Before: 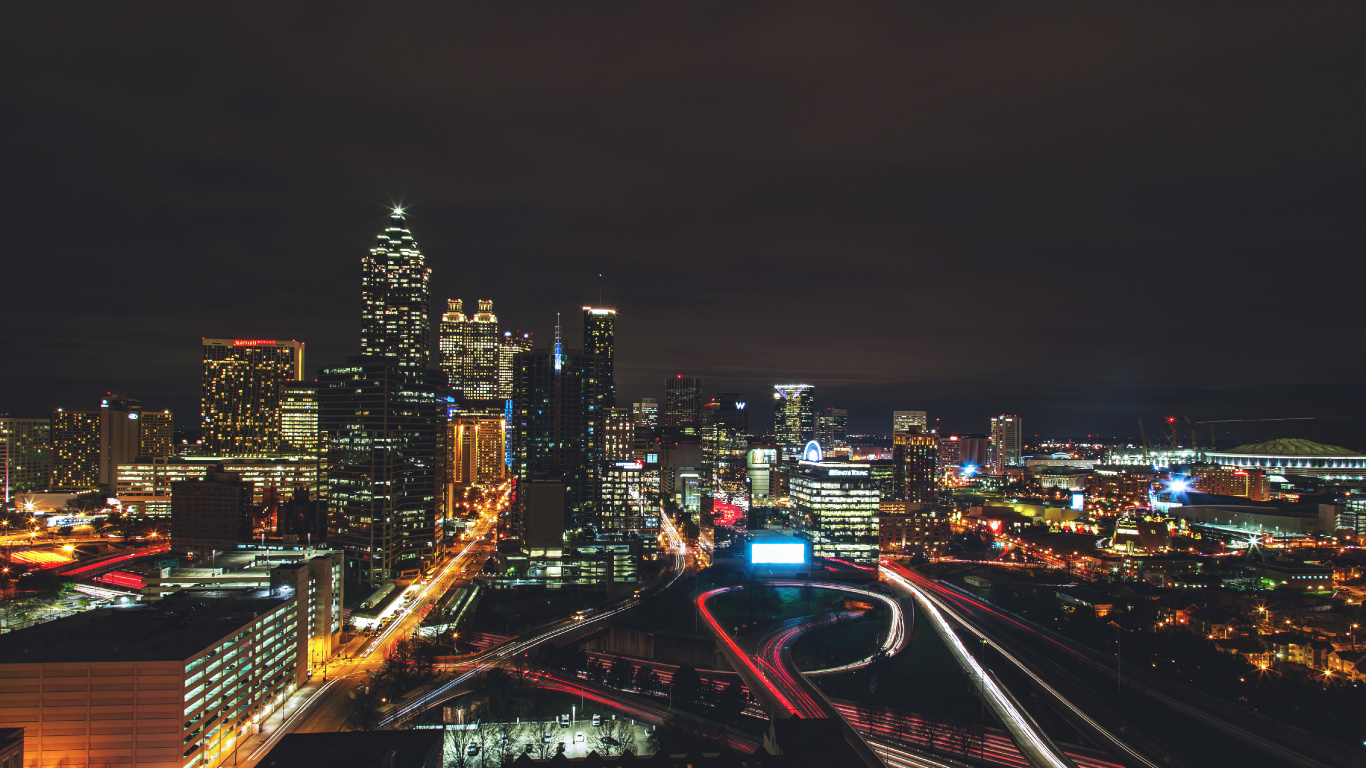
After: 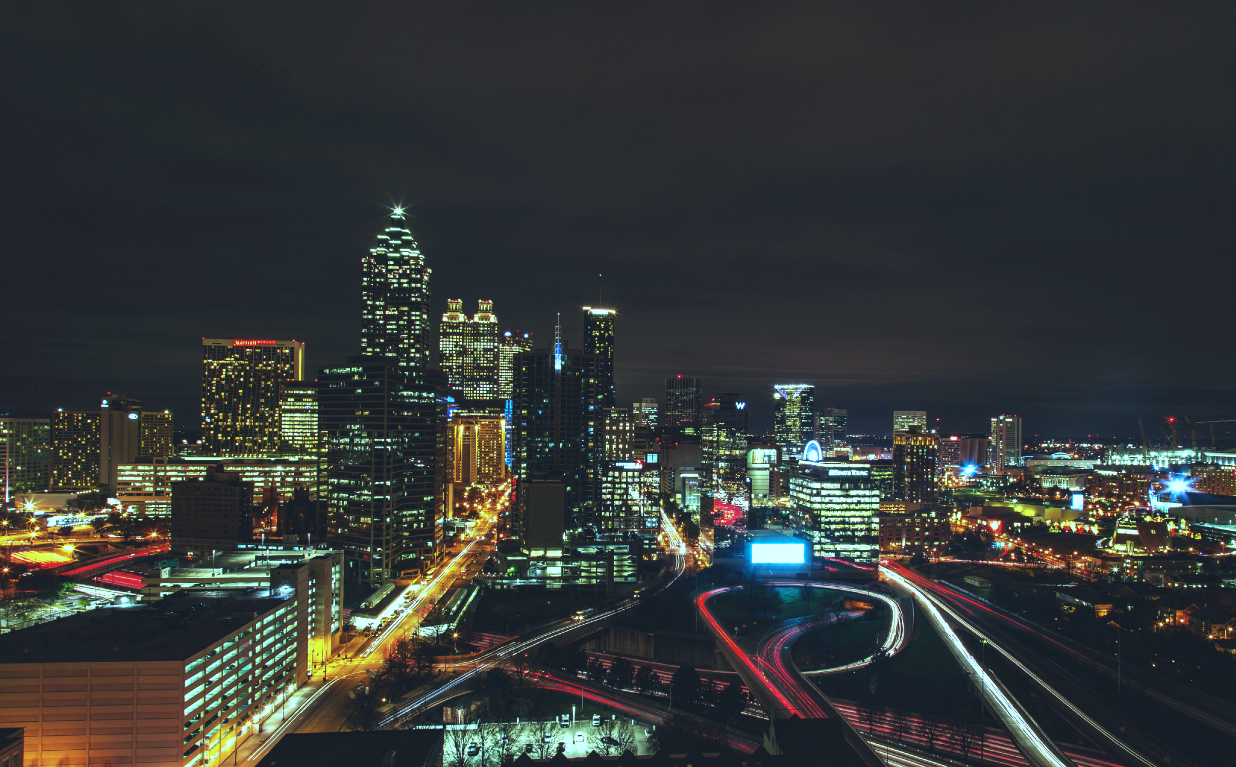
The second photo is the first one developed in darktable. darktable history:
crop: right 9.509%, bottom 0.031%
color balance: mode lift, gamma, gain (sRGB), lift [0.997, 0.979, 1.021, 1.011], gamma [1, 1.084, 0.916, 0.998], gain [1, 0.87, 1.13, 1.101], contrast 4.55%, contrast fulcrum 38.24%, output saturation 104.09%
